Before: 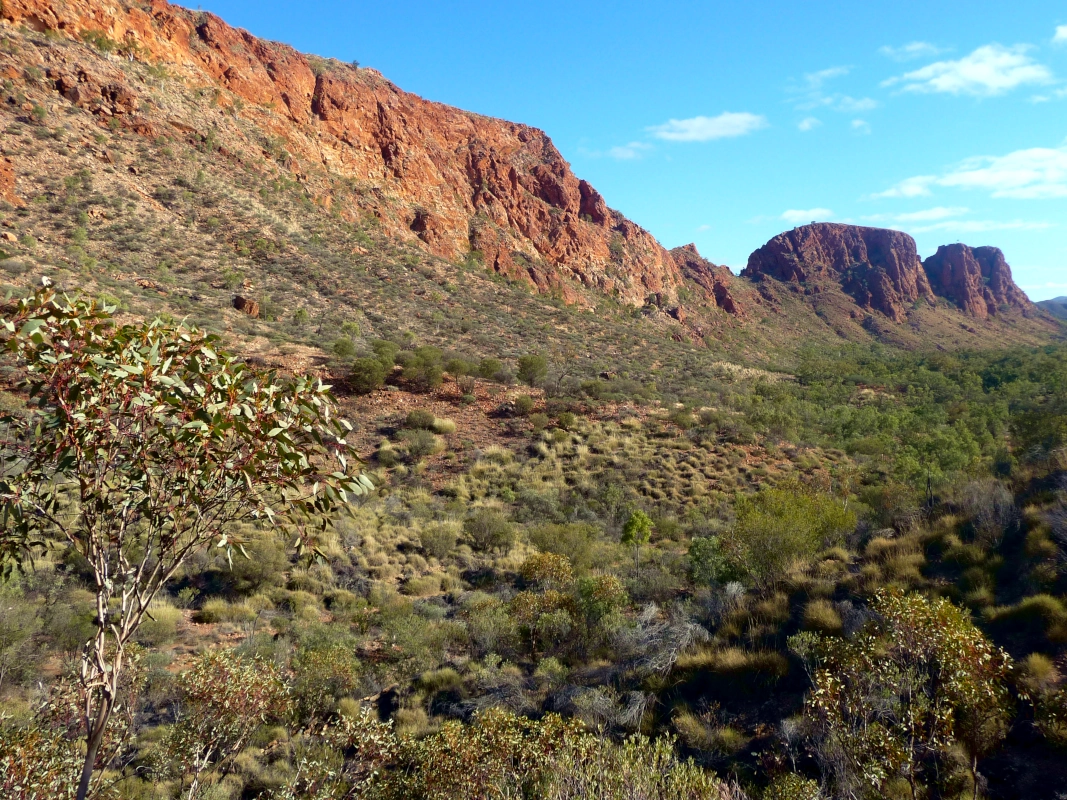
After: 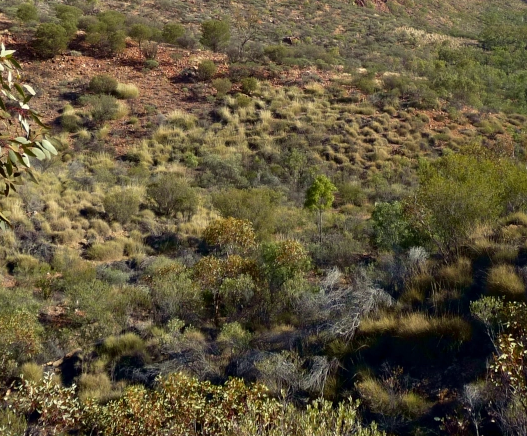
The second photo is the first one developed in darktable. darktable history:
crop: left 29.802%, top 41.987%, right 20.753%, bottom 3.503%
